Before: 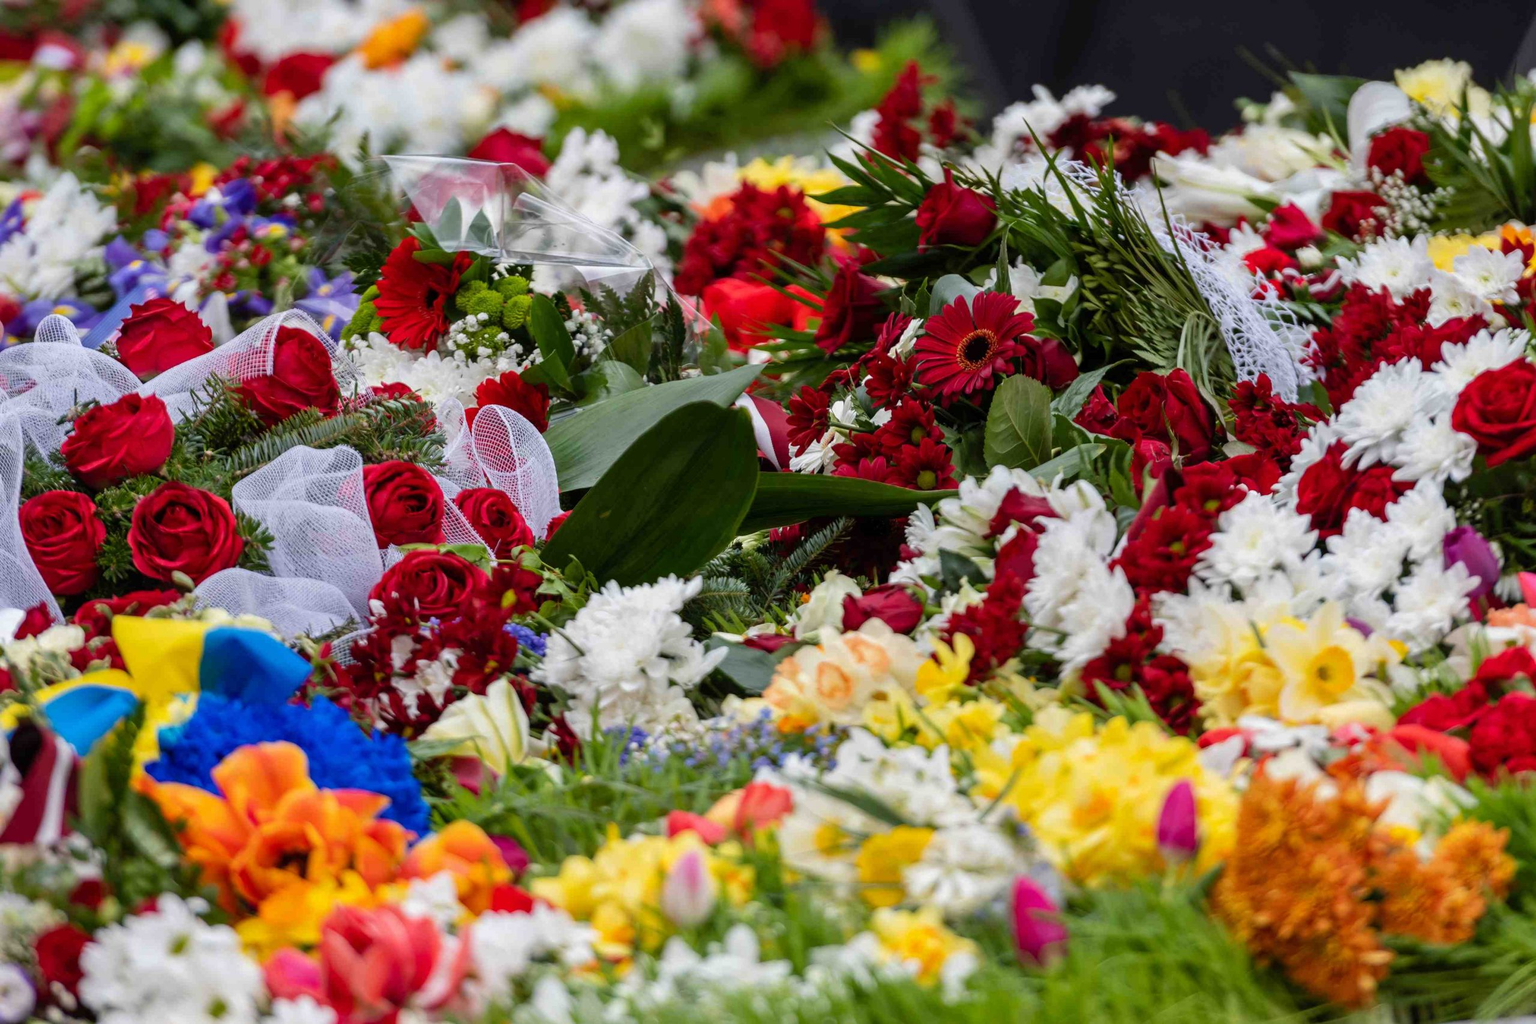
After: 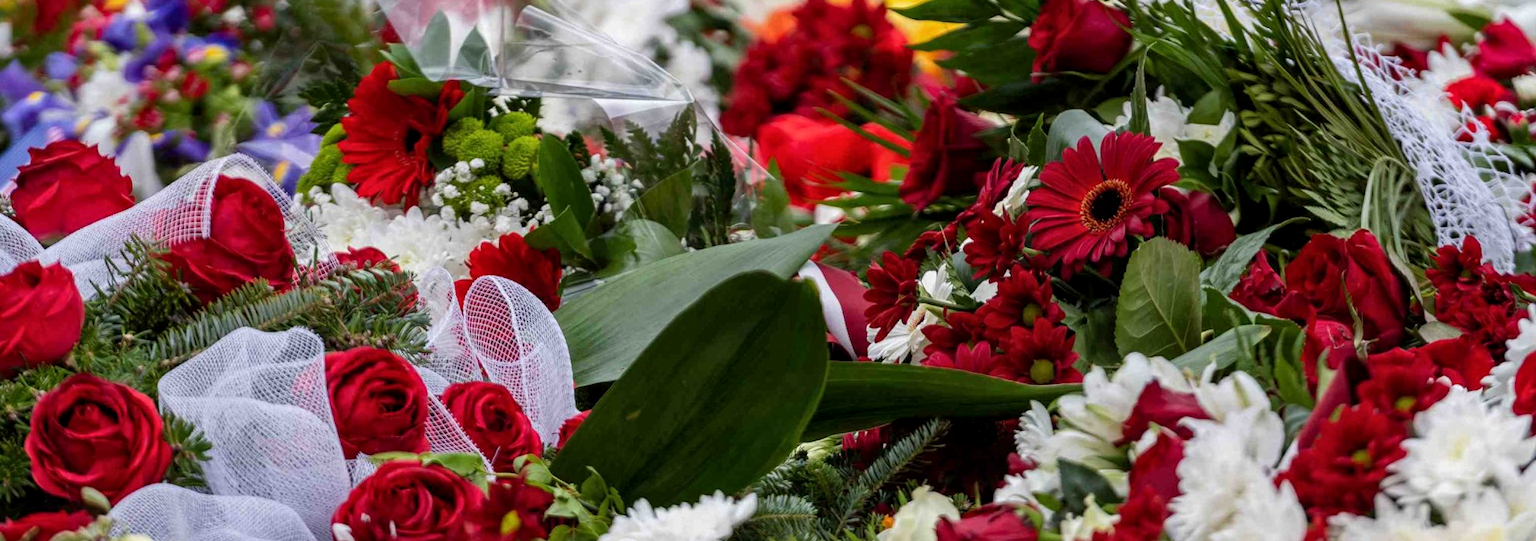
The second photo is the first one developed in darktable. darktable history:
local contrast: highlights 100%, shadows 100%, detail 120%, midtone range 0.2
crop: left 7.036%, top 18.398%, right 14.379%, bottom 40.043%
